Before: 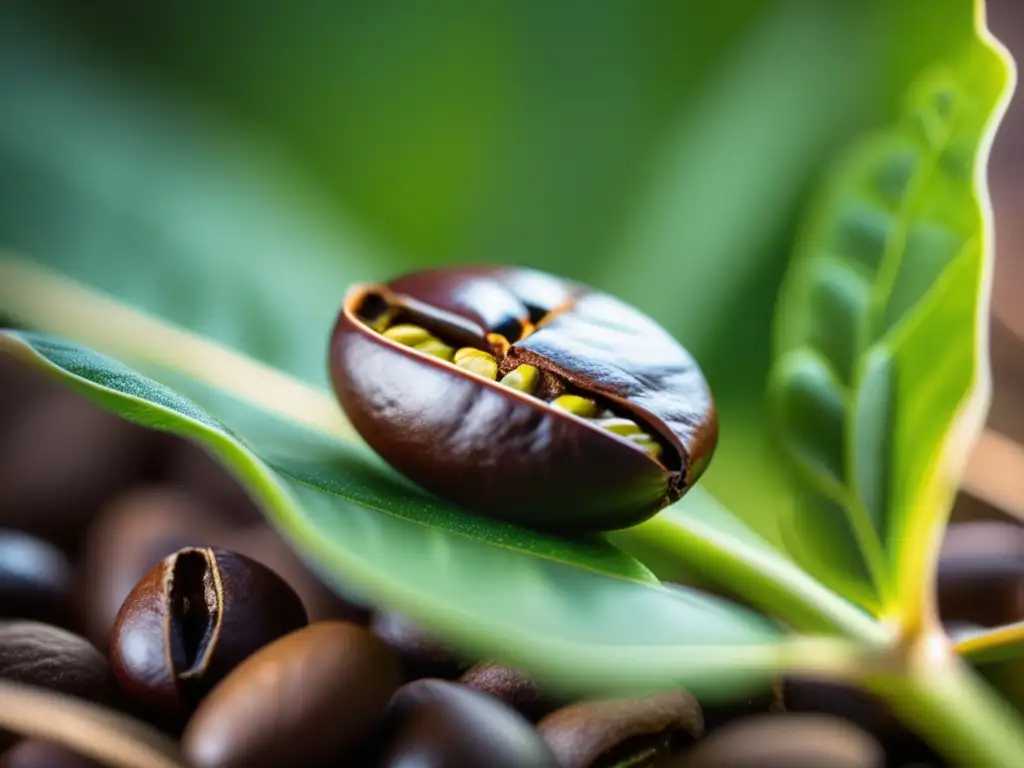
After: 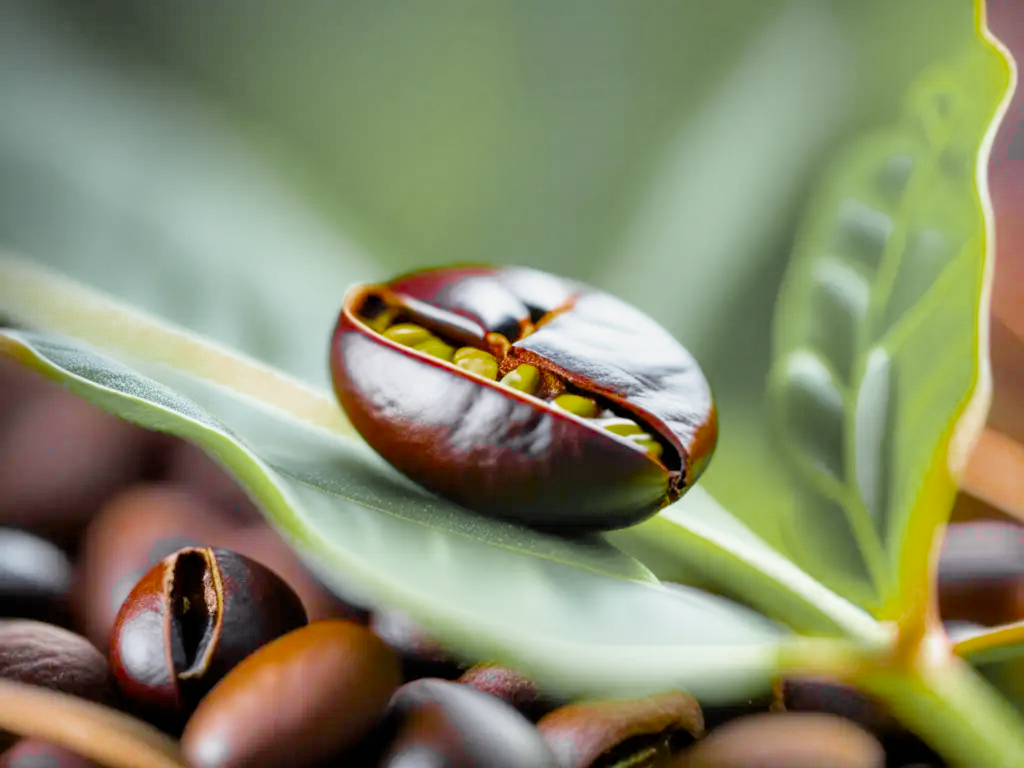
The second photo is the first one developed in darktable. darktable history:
exposure: exposure 0.99 EV, compensate exposure bias true, compensate highlight preservation false
color balance rgb: linear chroma grading › global chroma 15.35%, perceptual saturation grading › global saturation 19.595%, perceptual brilliance grading › global brilliance 9.976%, perceptual brilliance grading › shadows 14.317%
shadows and highlights: low approximation 0.01, soften with gaussian
filmic rgb: black relative exposure -6.62 EV, white relative exposure 4.75 EV, hardness 3.15, contrast 0.799, color science v6 (2022)
color zones: curves: ch0 [(0.004, 0.388) (0.125, 0.392) (0.25, 0.404) (0.375, 0.5) (0.5, 0.5) (0.625, 0.5) (0.75, 0.5) (0.875, 0.5)]; ch1 [(0, 0.5) (0.125, 0.5) (0.25, 0.5) (0.375, 0.124) (0.524, 0.124) (0.645, 0.128) (0.789, 0.132) (0.914, 0.096) (0.998, 0.068)]
